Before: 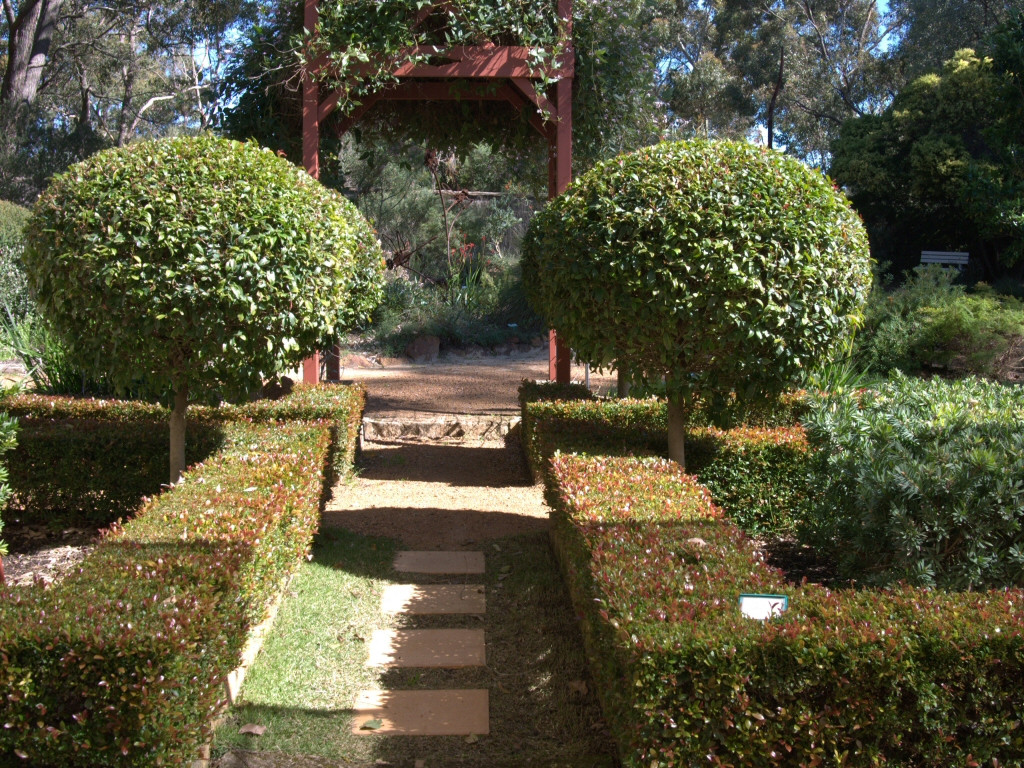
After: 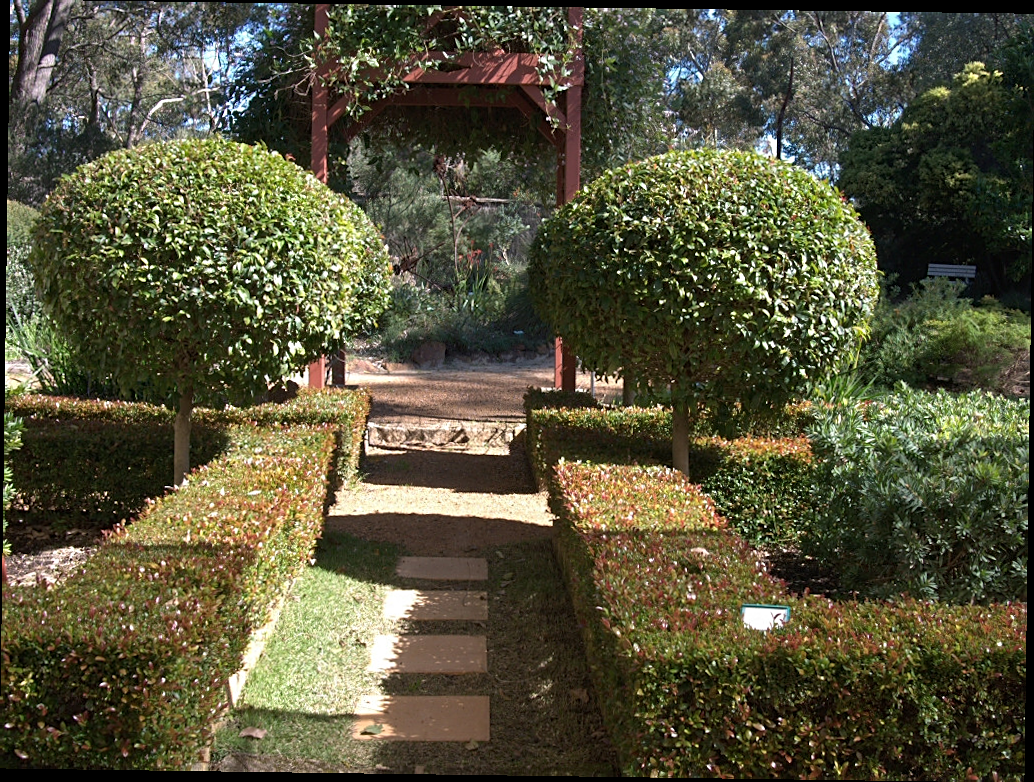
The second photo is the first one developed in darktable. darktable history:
rotate and perspective: rotation 0.8°, automatic cropping off
sharpen: on, module defaults
